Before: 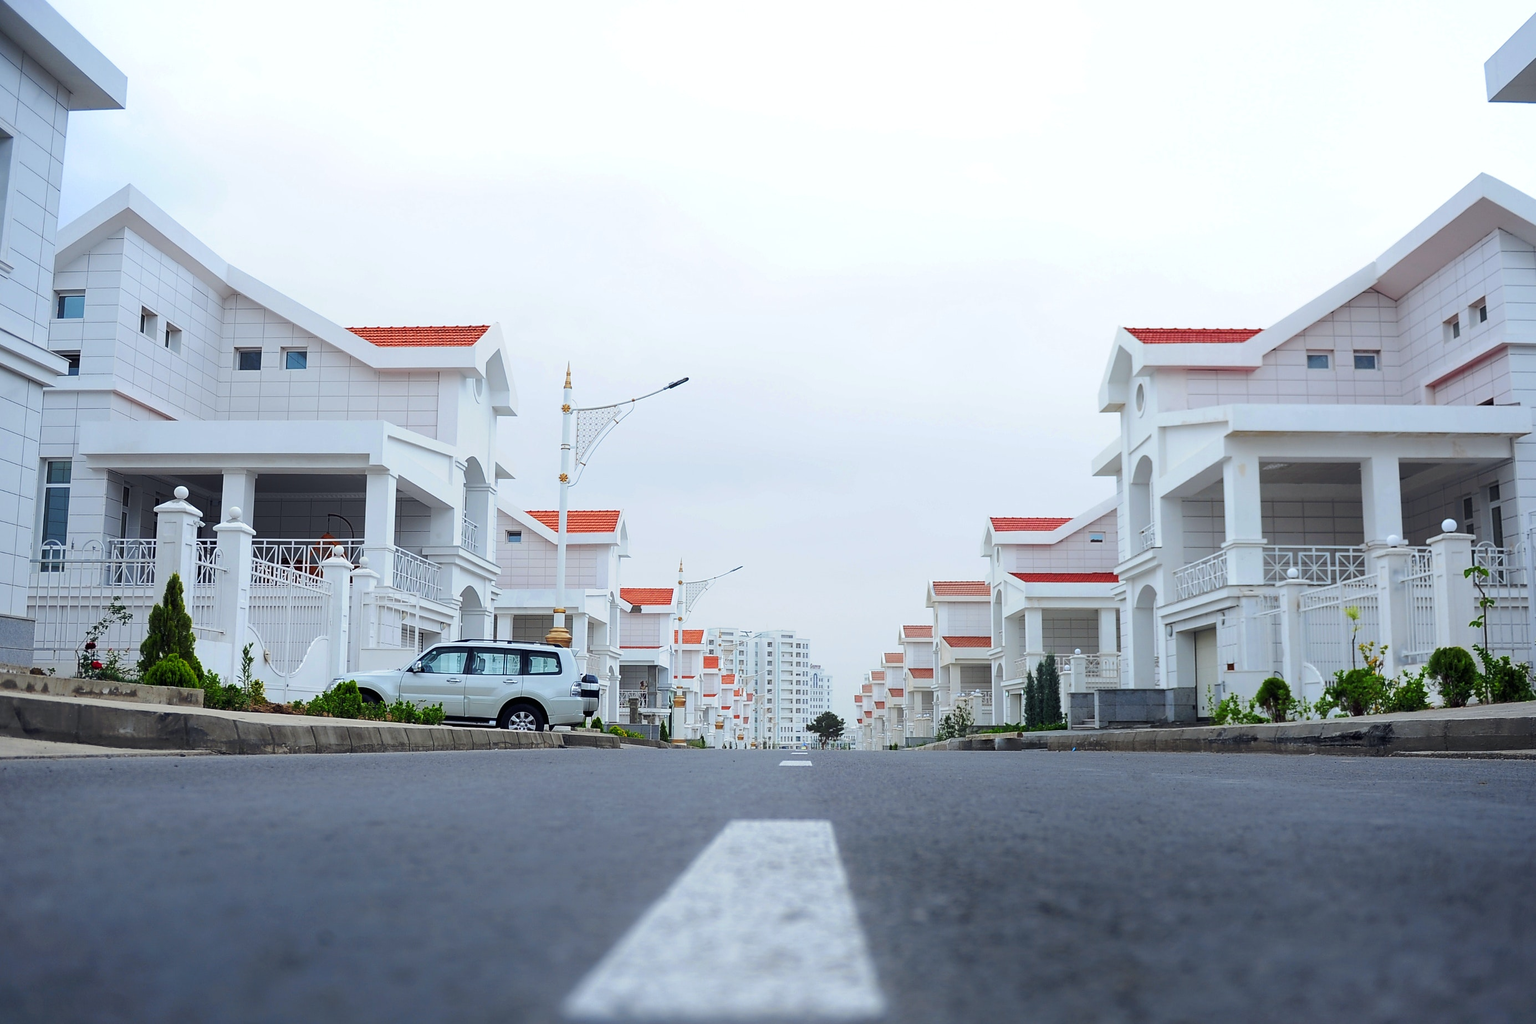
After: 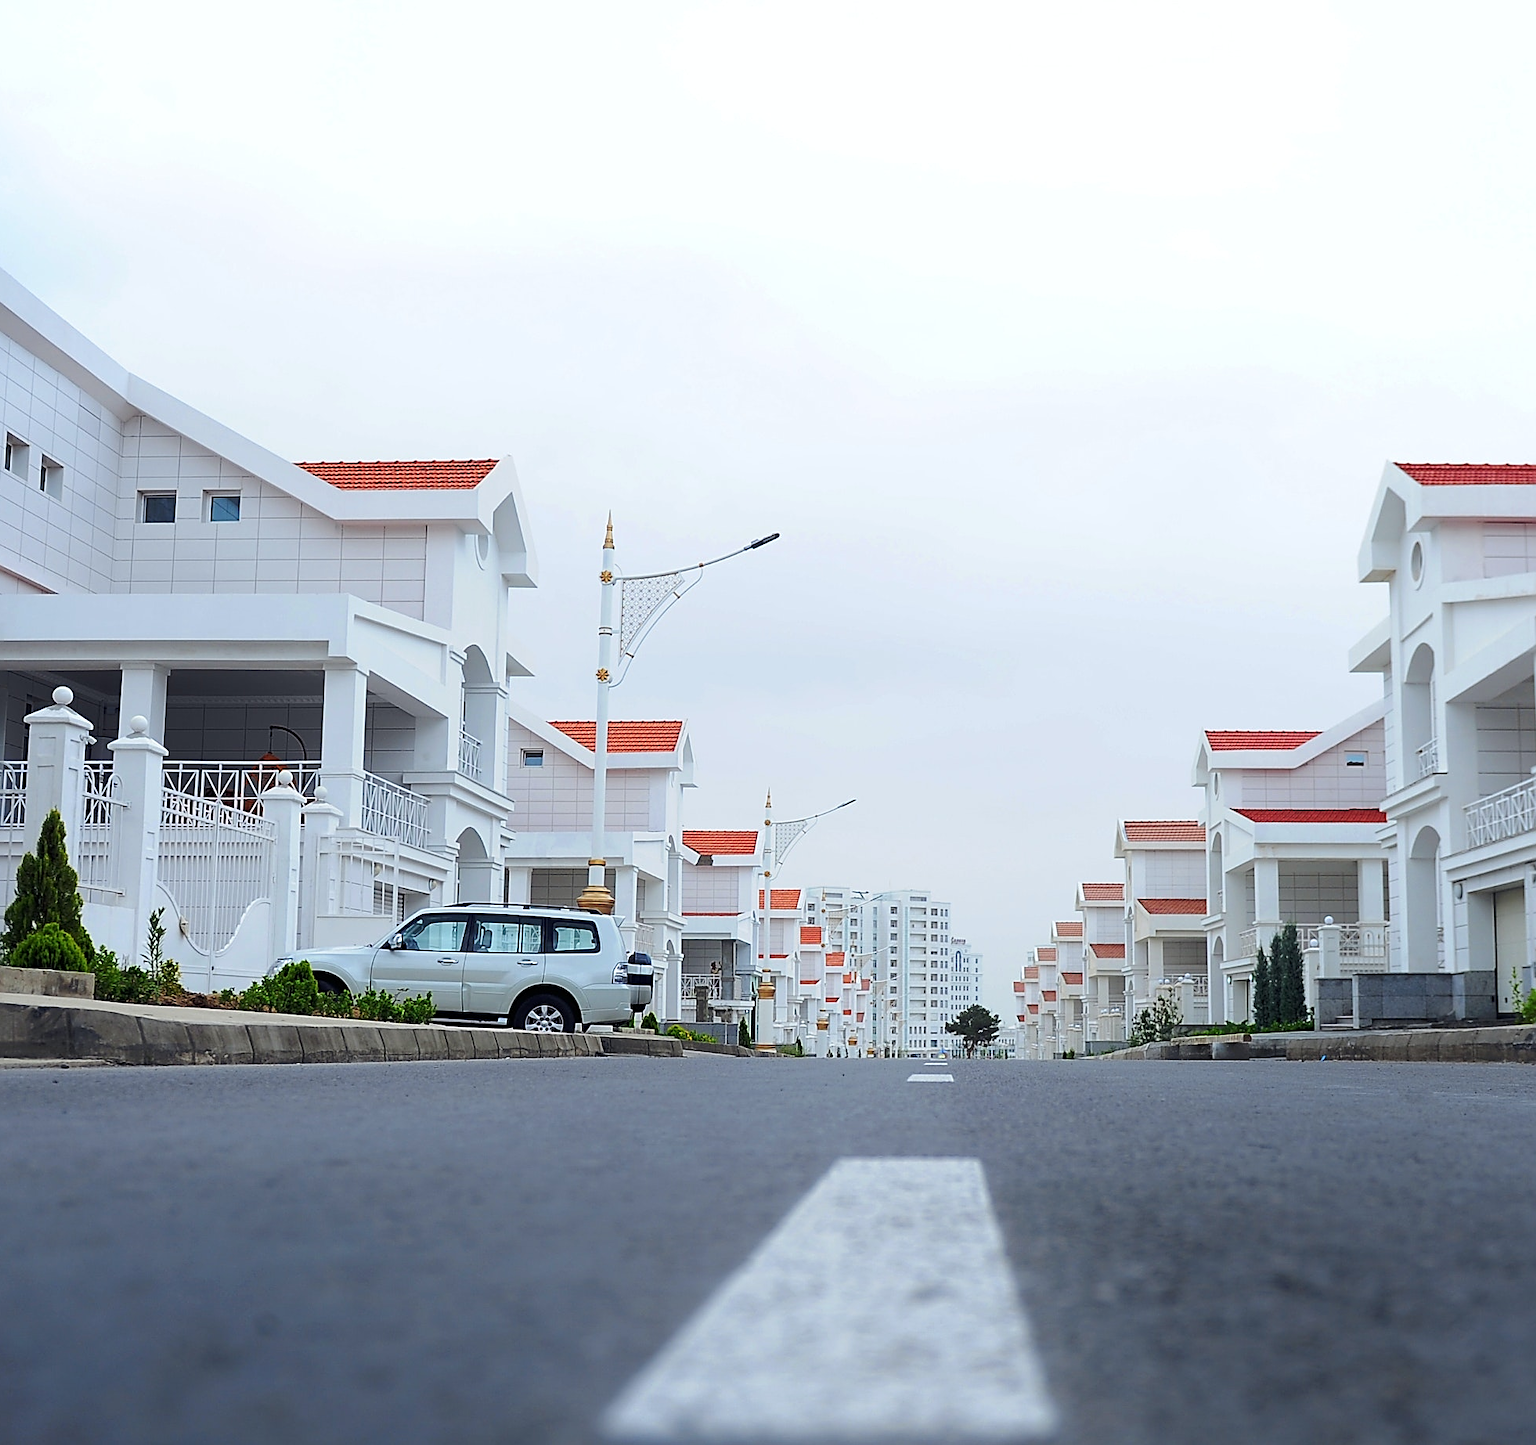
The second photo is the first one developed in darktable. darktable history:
sharpen: on, module defaults
crop and rotate: left 8.961%, right 20.233%
